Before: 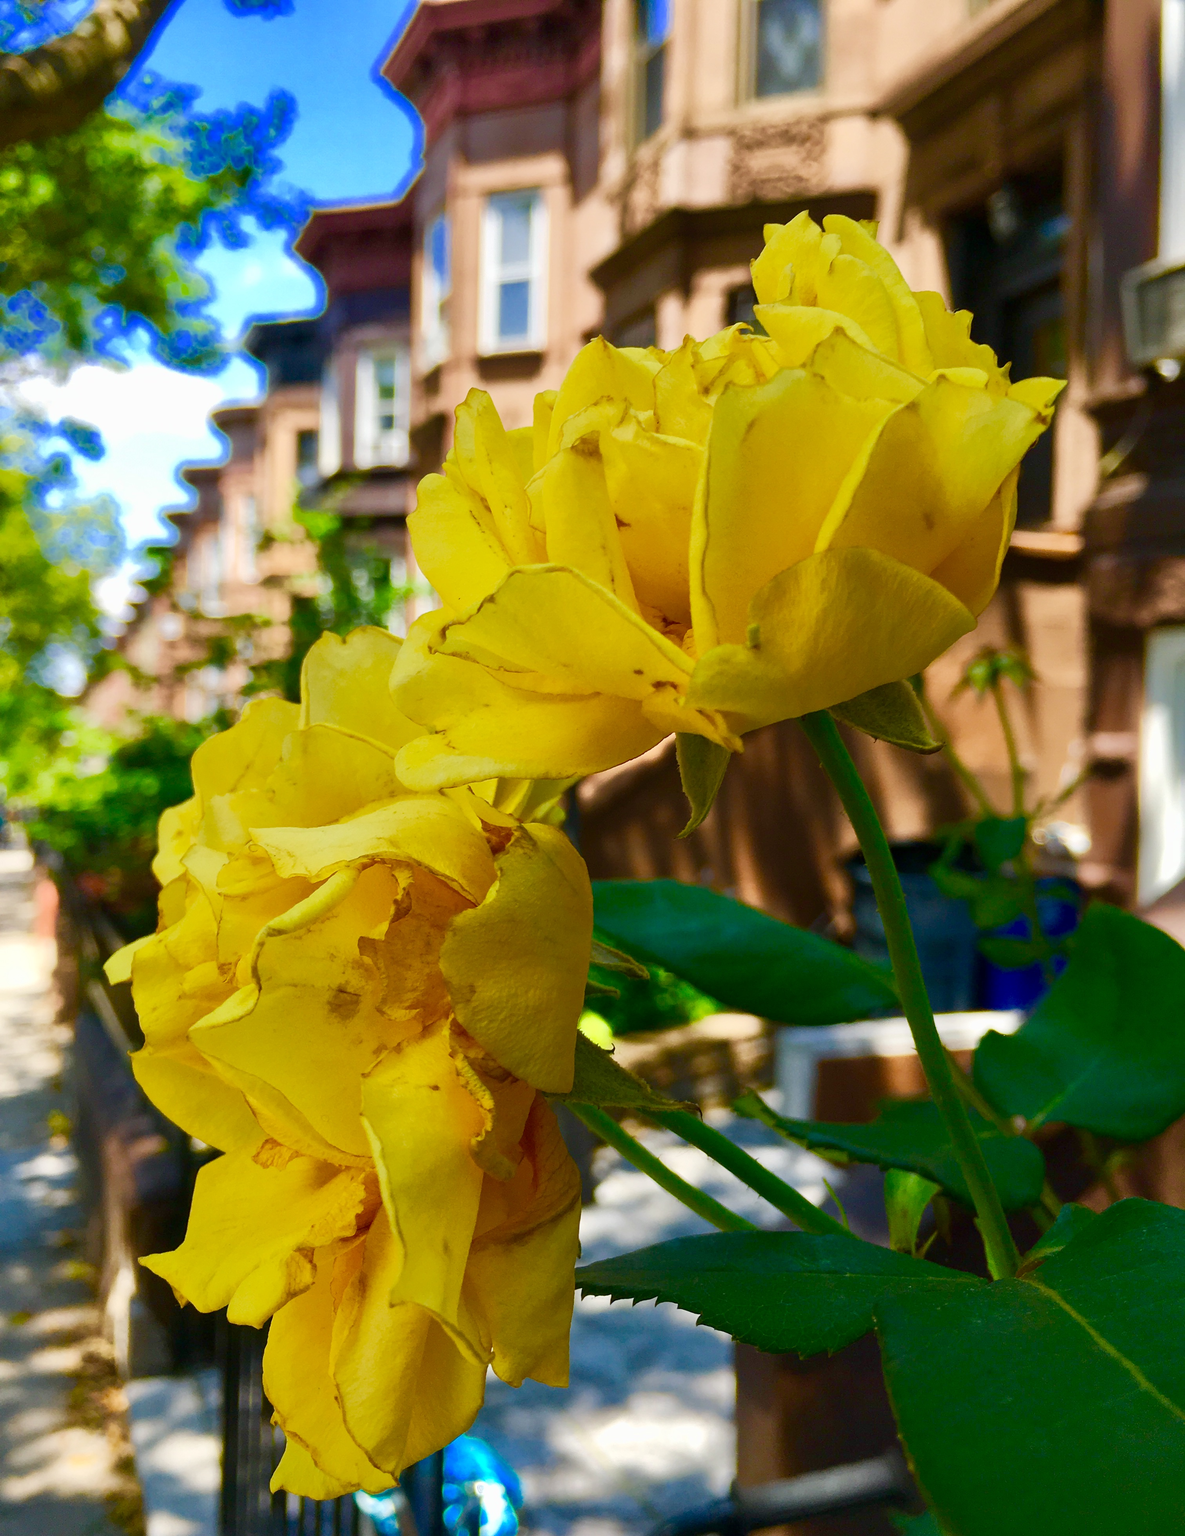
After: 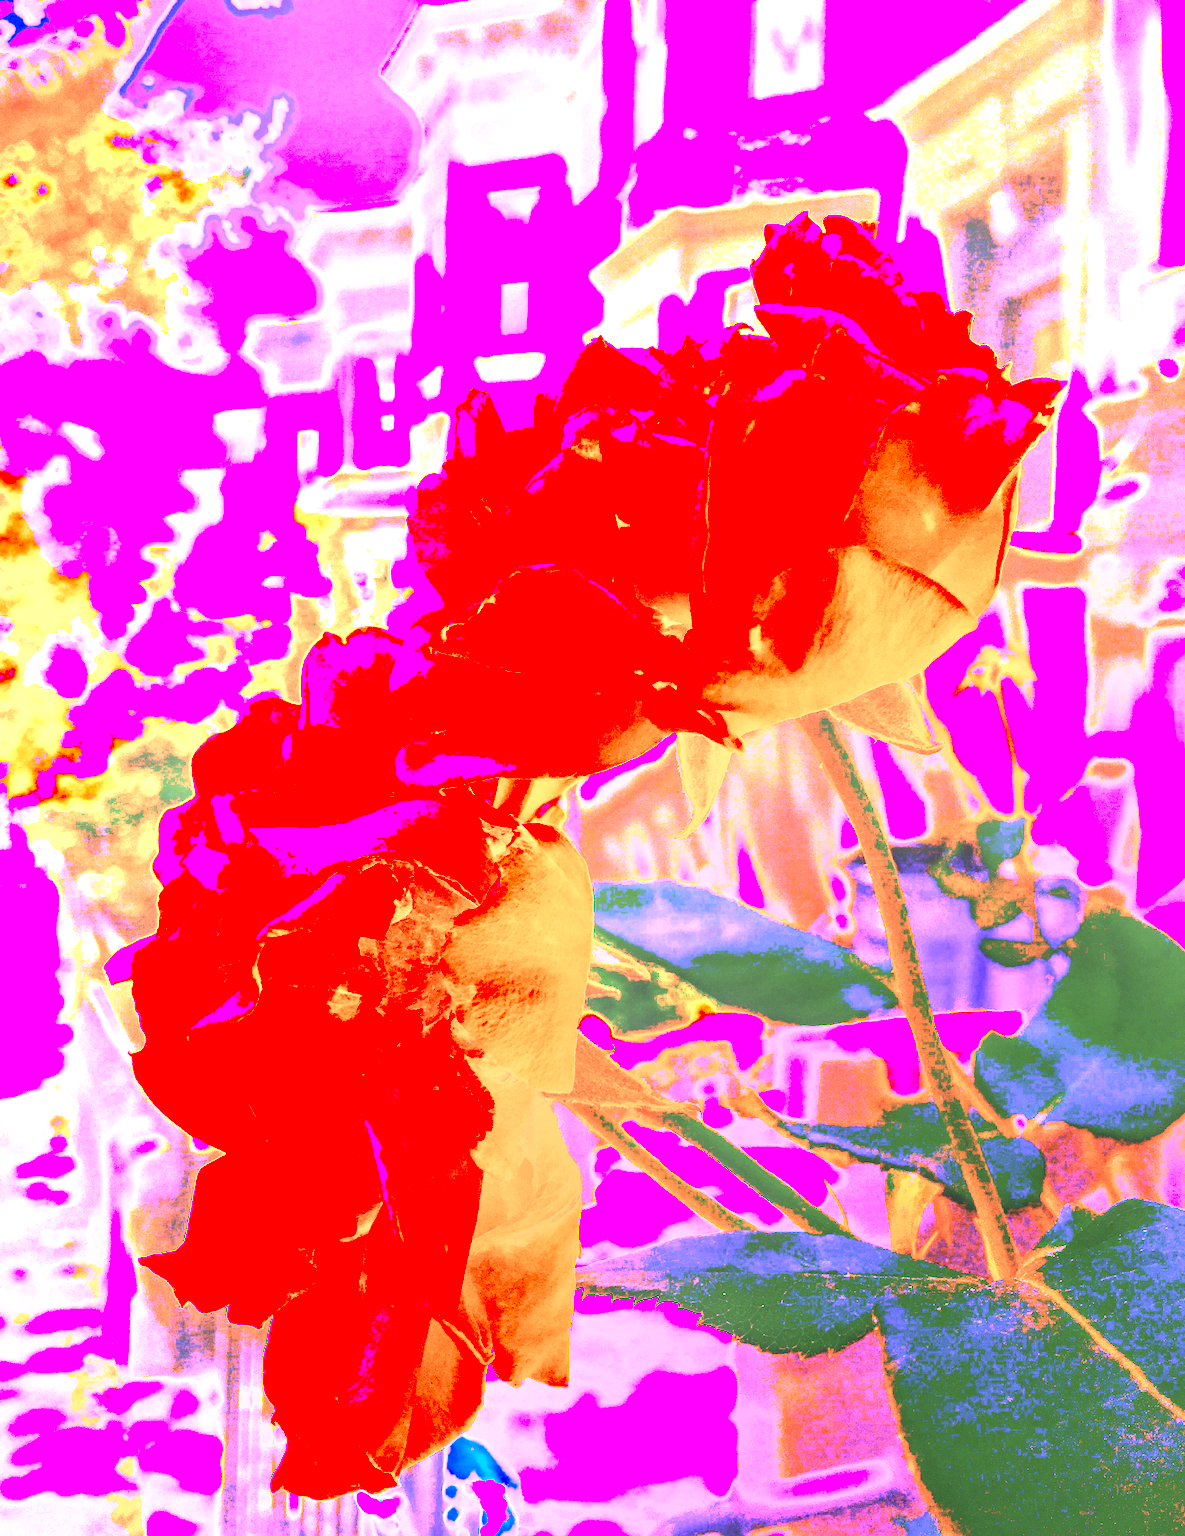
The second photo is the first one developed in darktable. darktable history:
local contrast: detail 130%
white balance: red 8, blue 8
